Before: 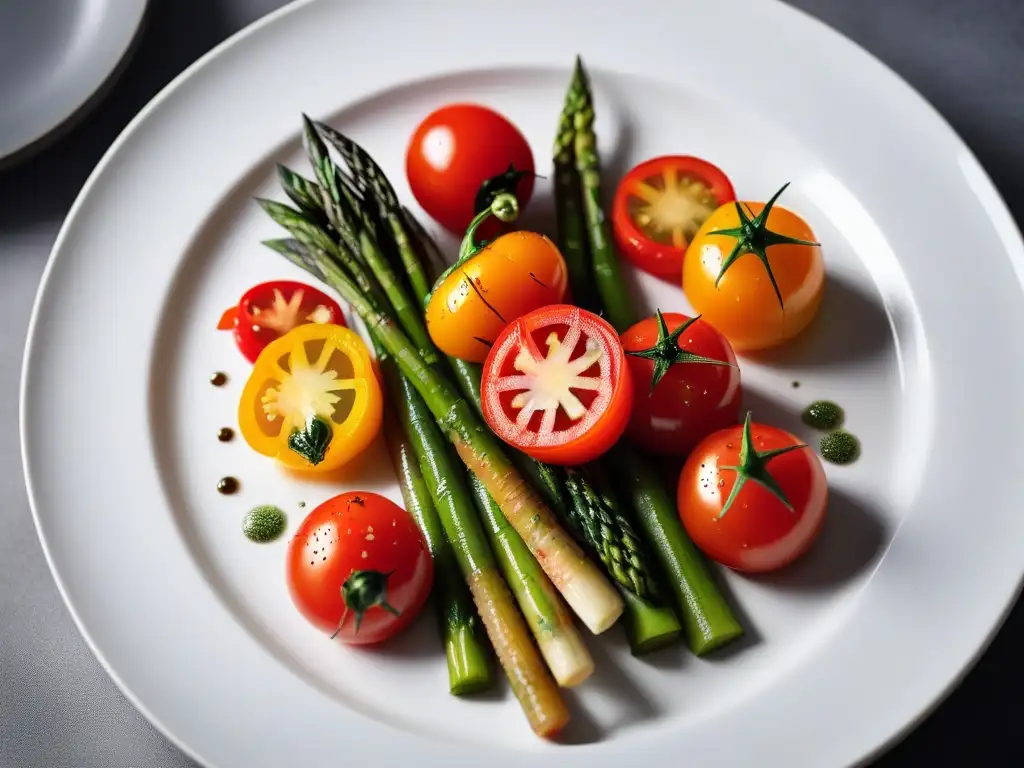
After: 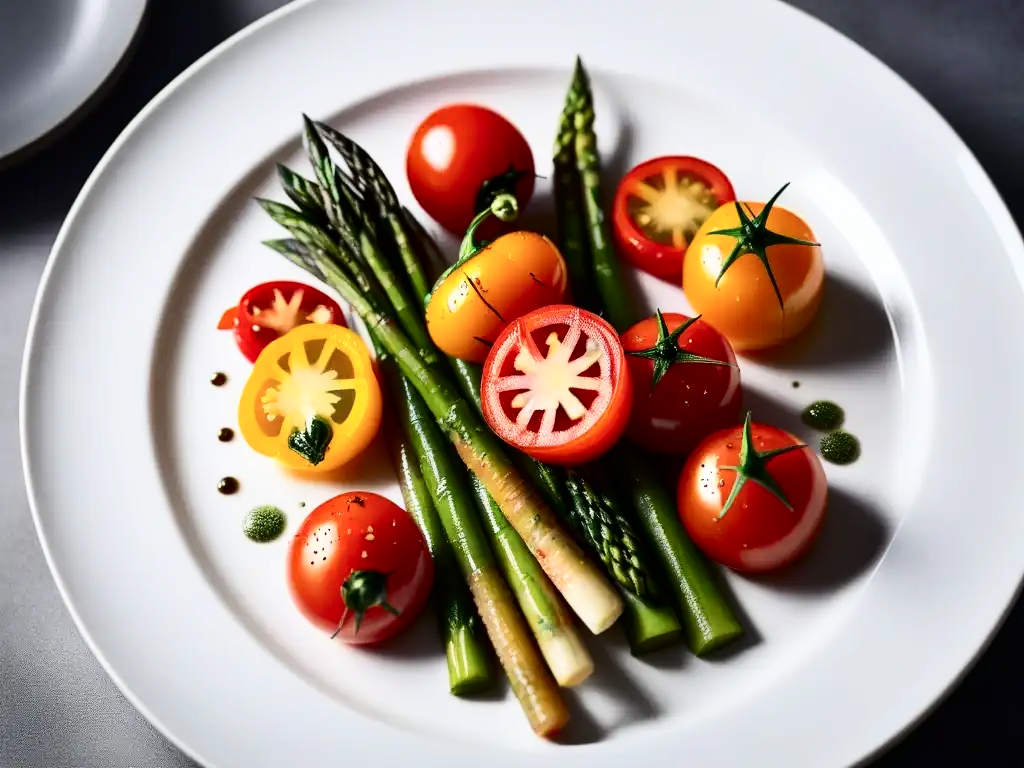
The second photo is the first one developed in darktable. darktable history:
contrast brightness saturation: contrast 0.271
